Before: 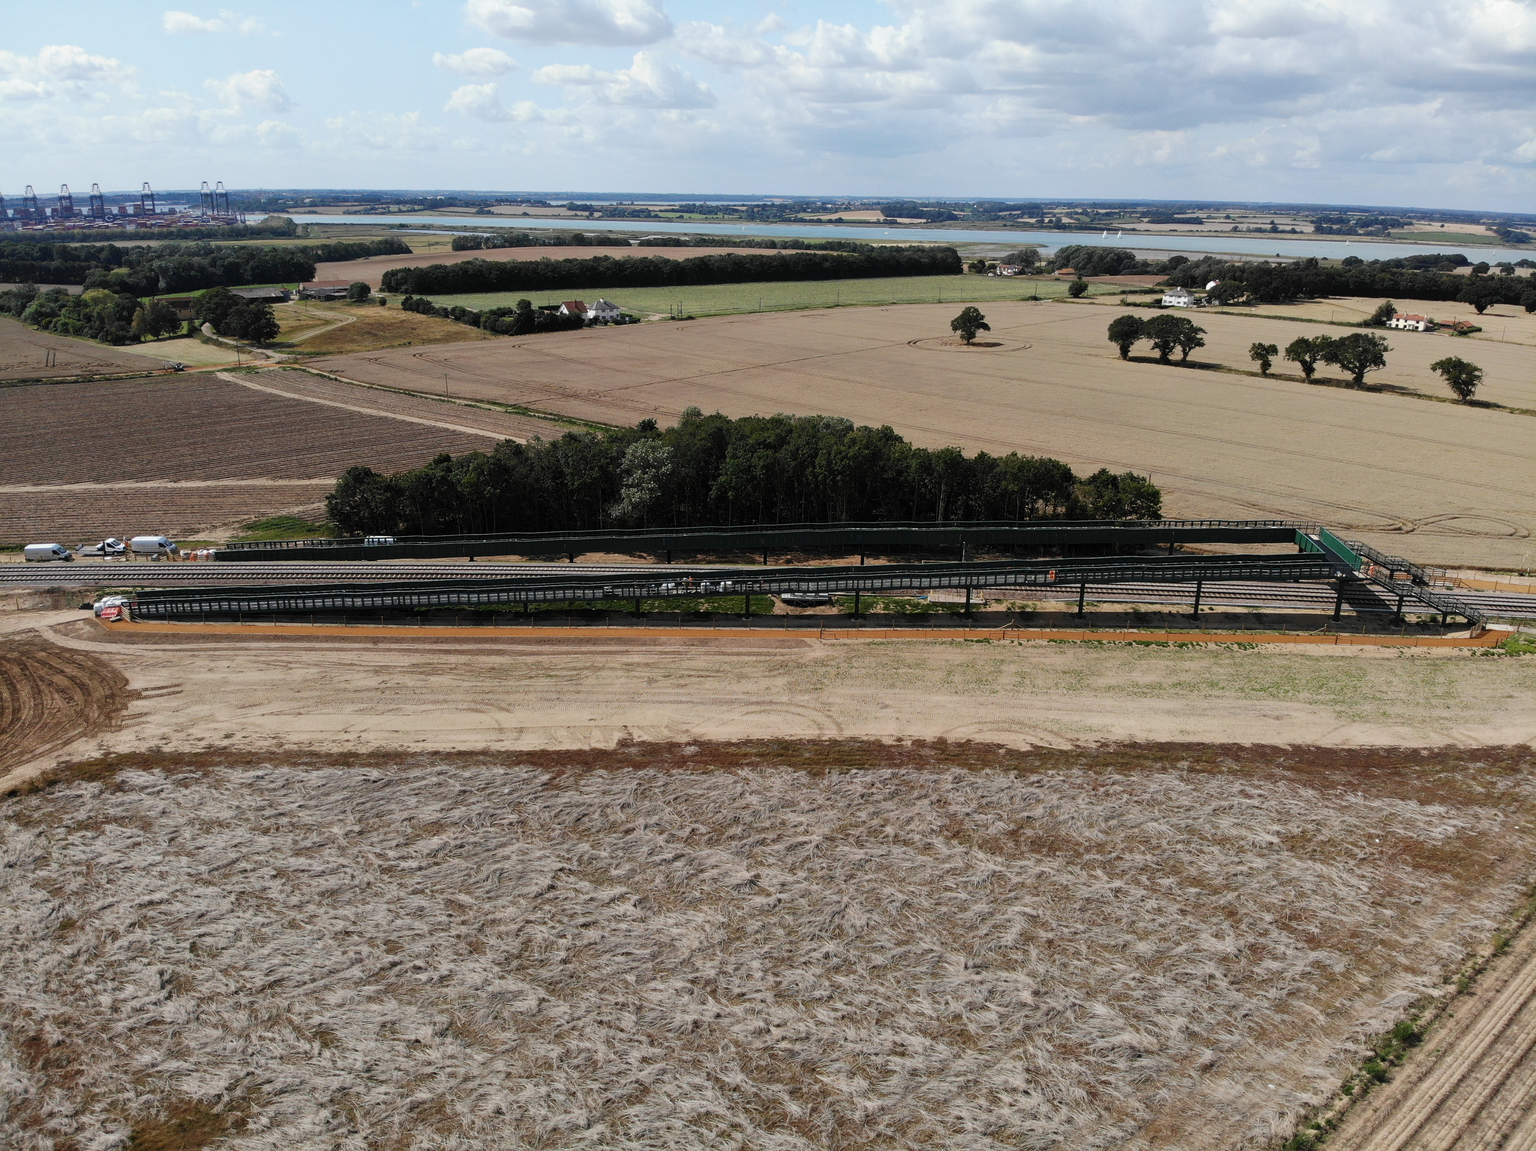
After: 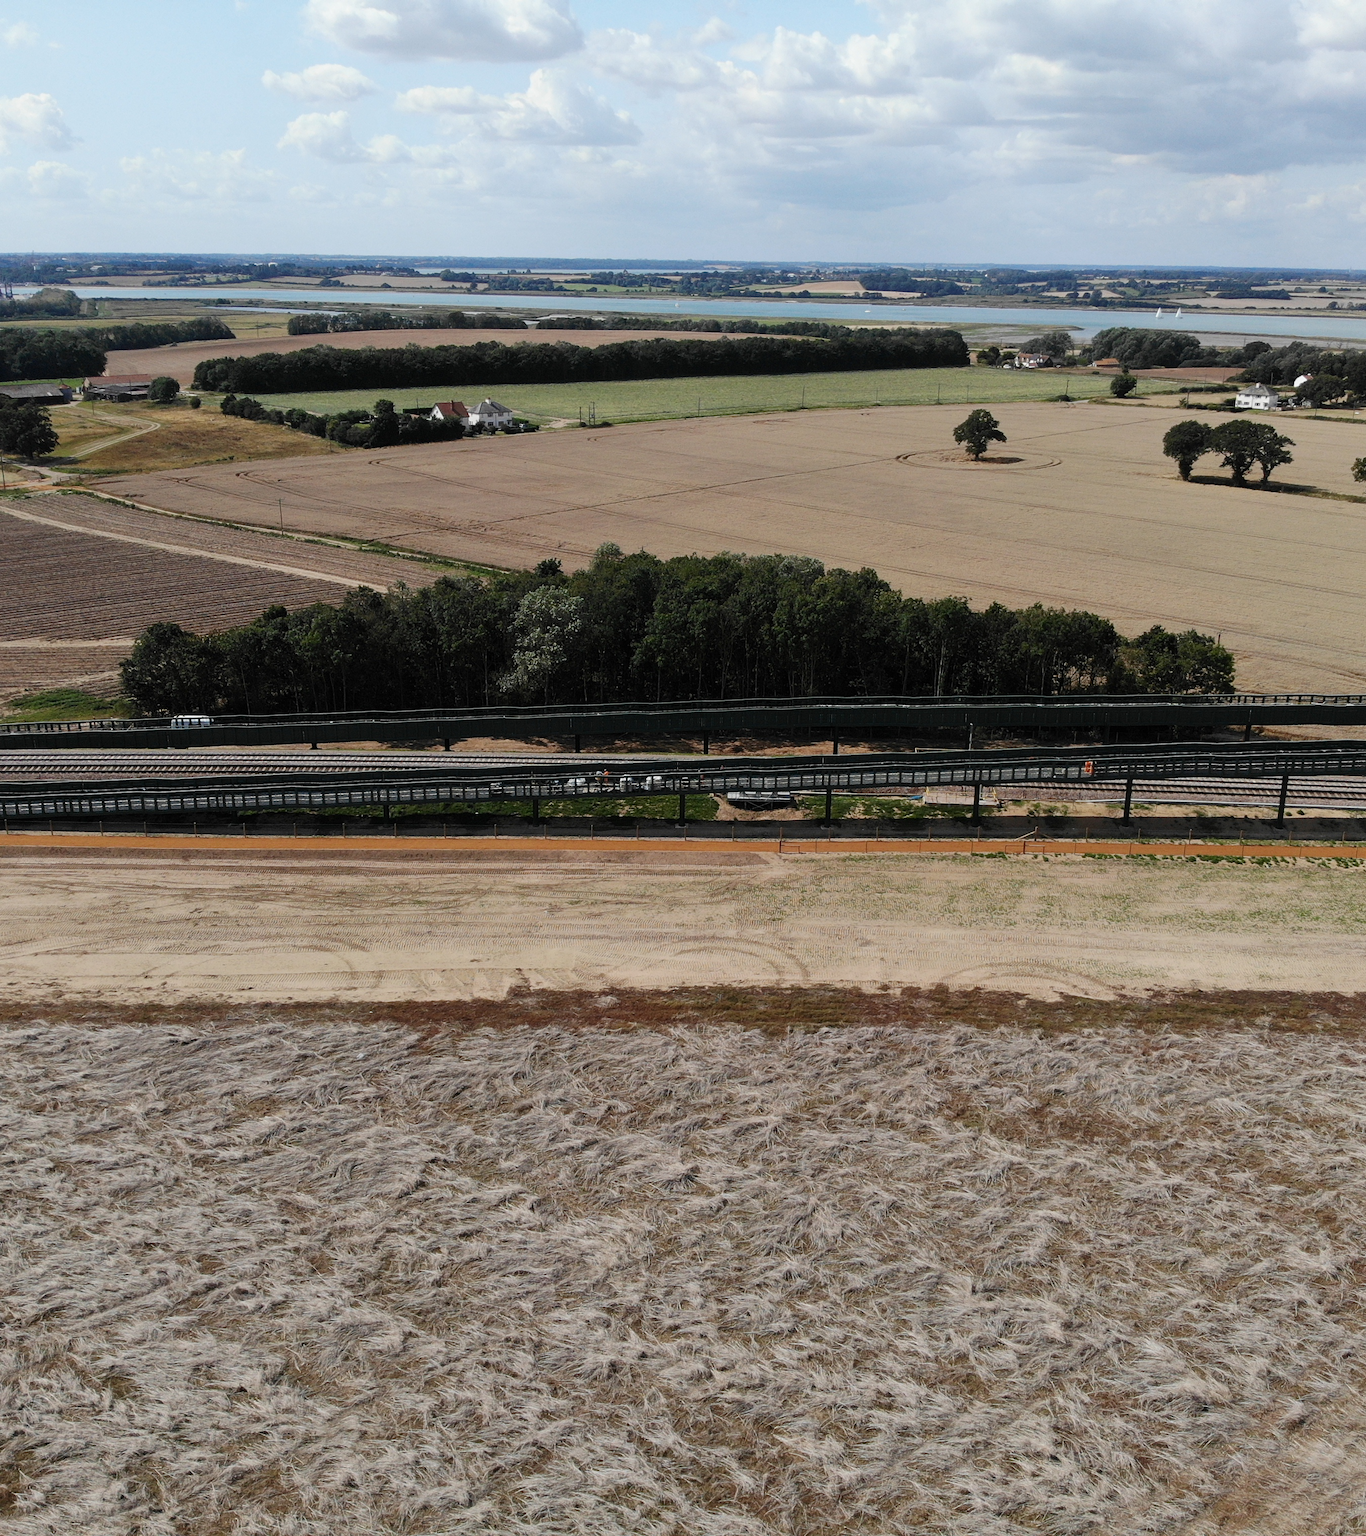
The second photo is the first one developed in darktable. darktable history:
crop: left 15.391%, right 17.927%
